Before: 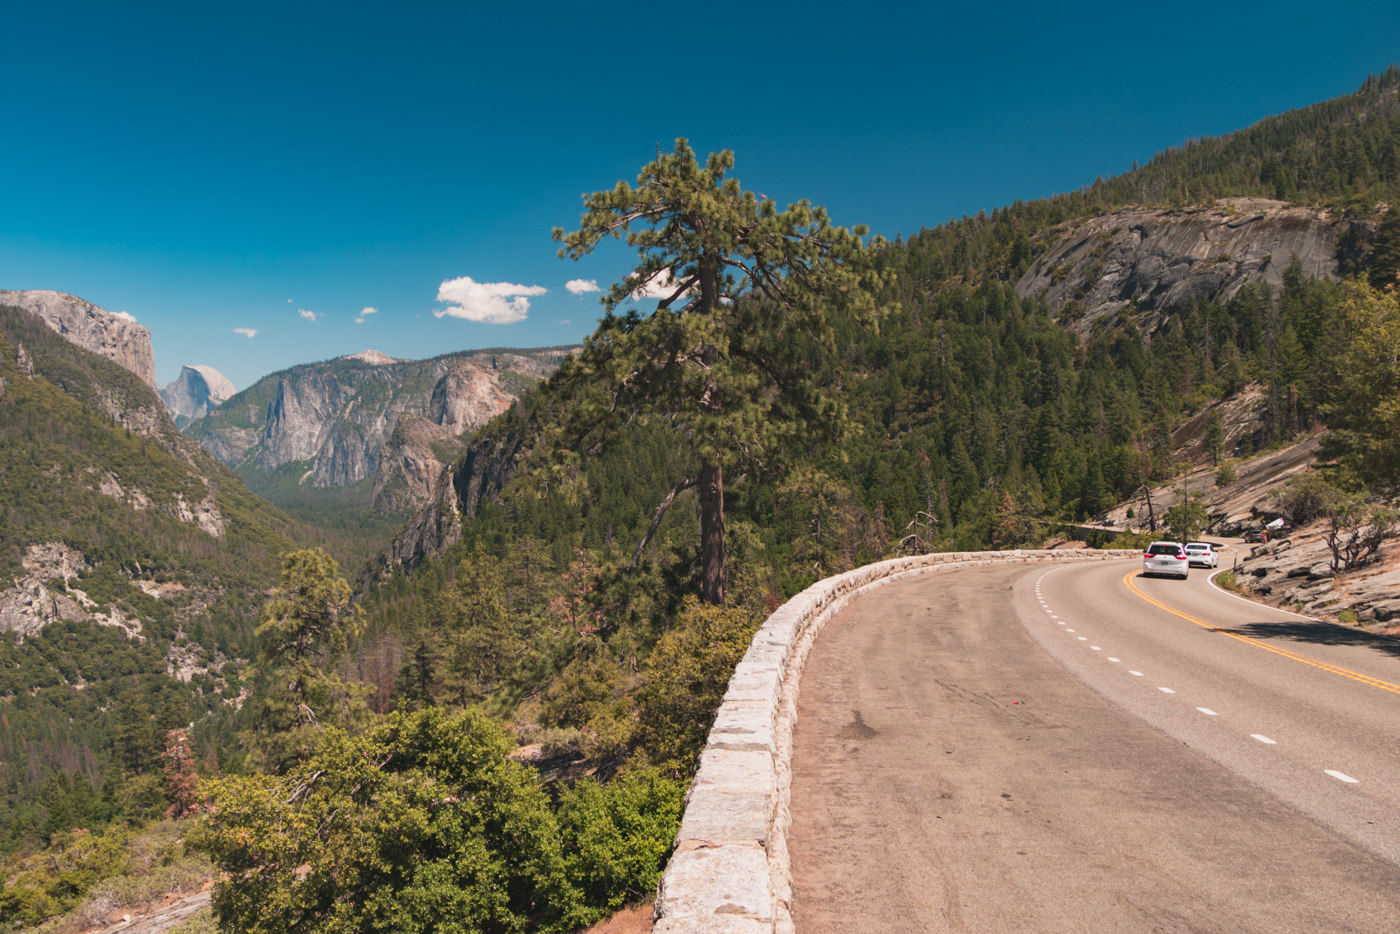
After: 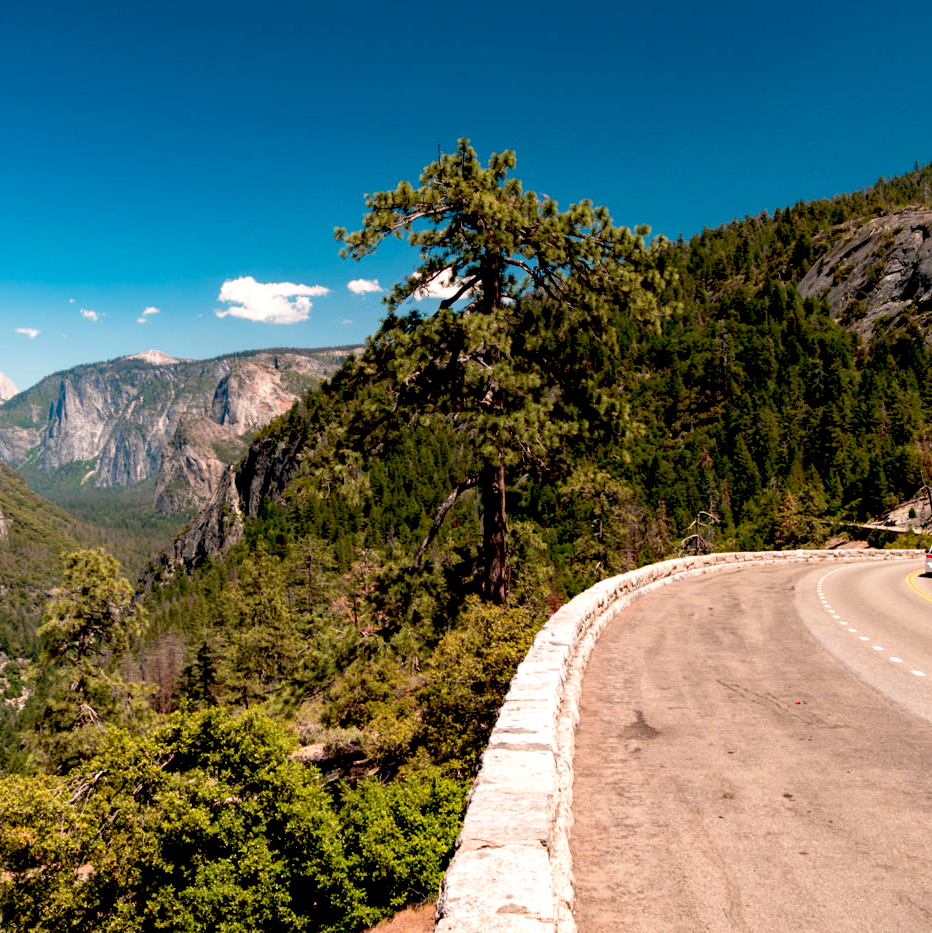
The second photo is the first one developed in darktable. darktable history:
crop and rotate: left 15.592%, right 17.799%
exposure: black level correction 0.039, exposure 0.499 EV, compensate highlight preservation false
